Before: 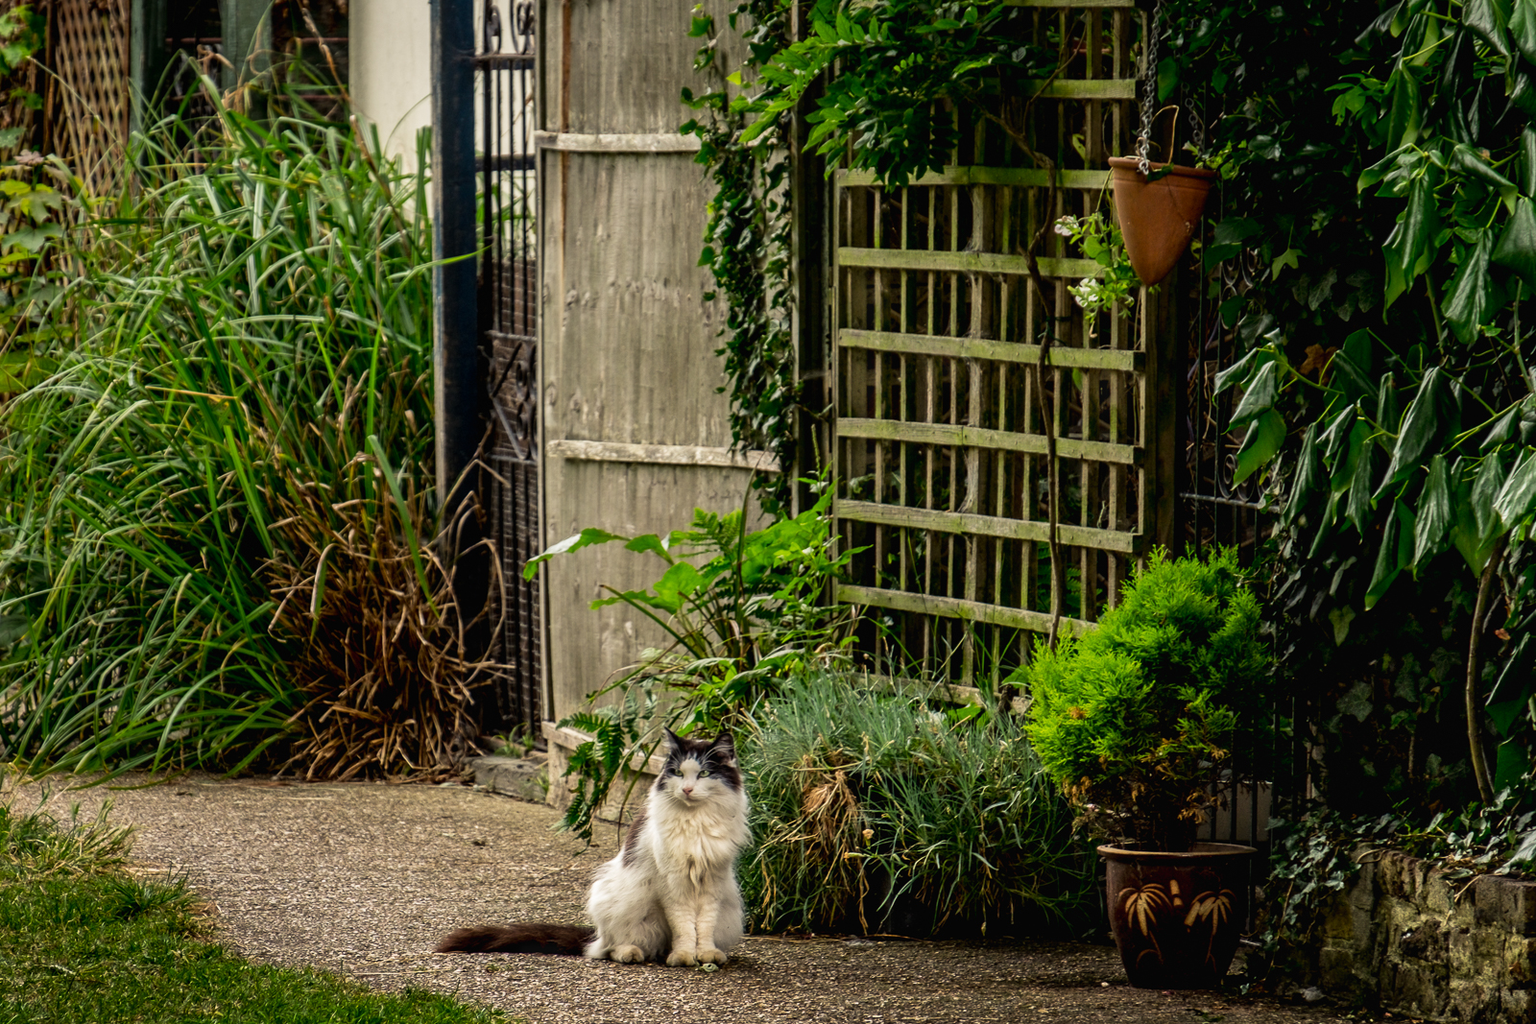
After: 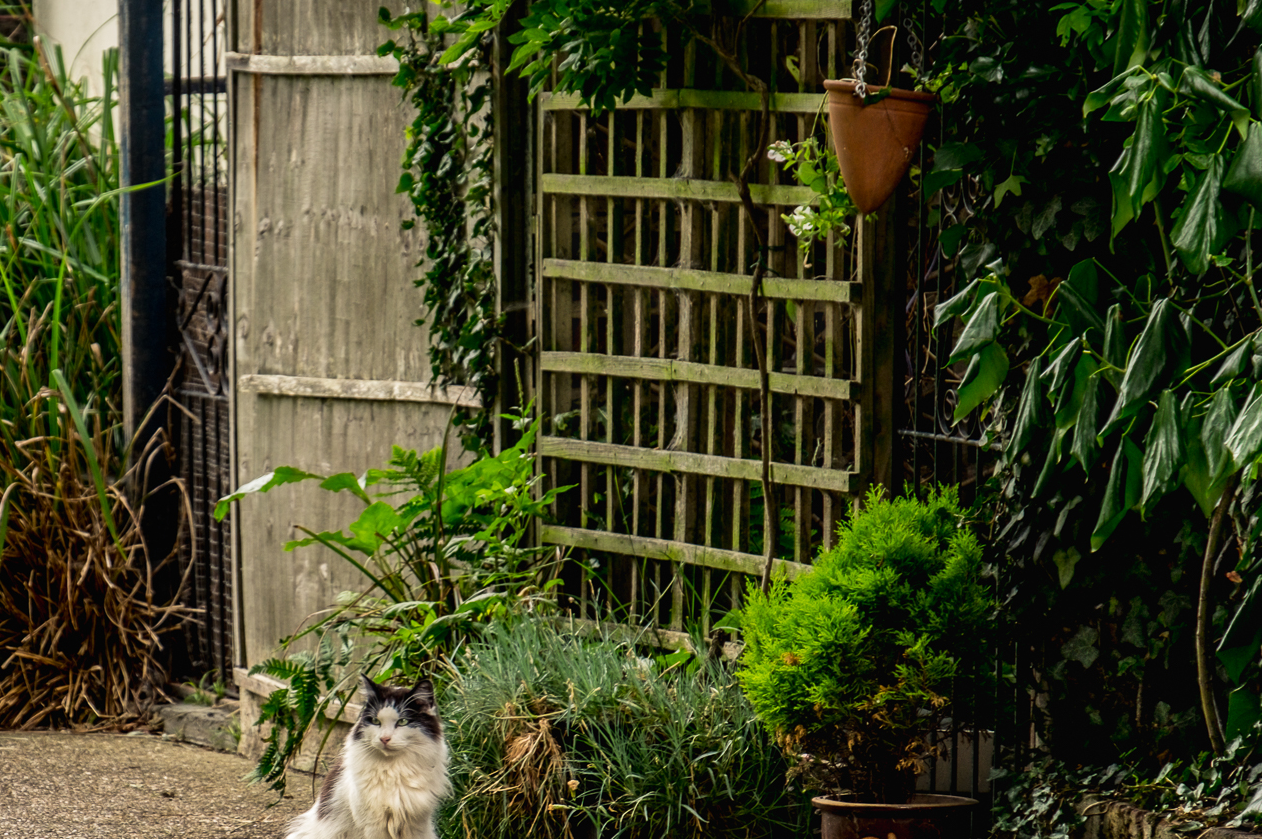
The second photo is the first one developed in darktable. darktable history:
exposure: compensate highlight preservation false
crop and rotate: left 20.74%, top 7.912%, right 0.375%, bottom 13.378%
